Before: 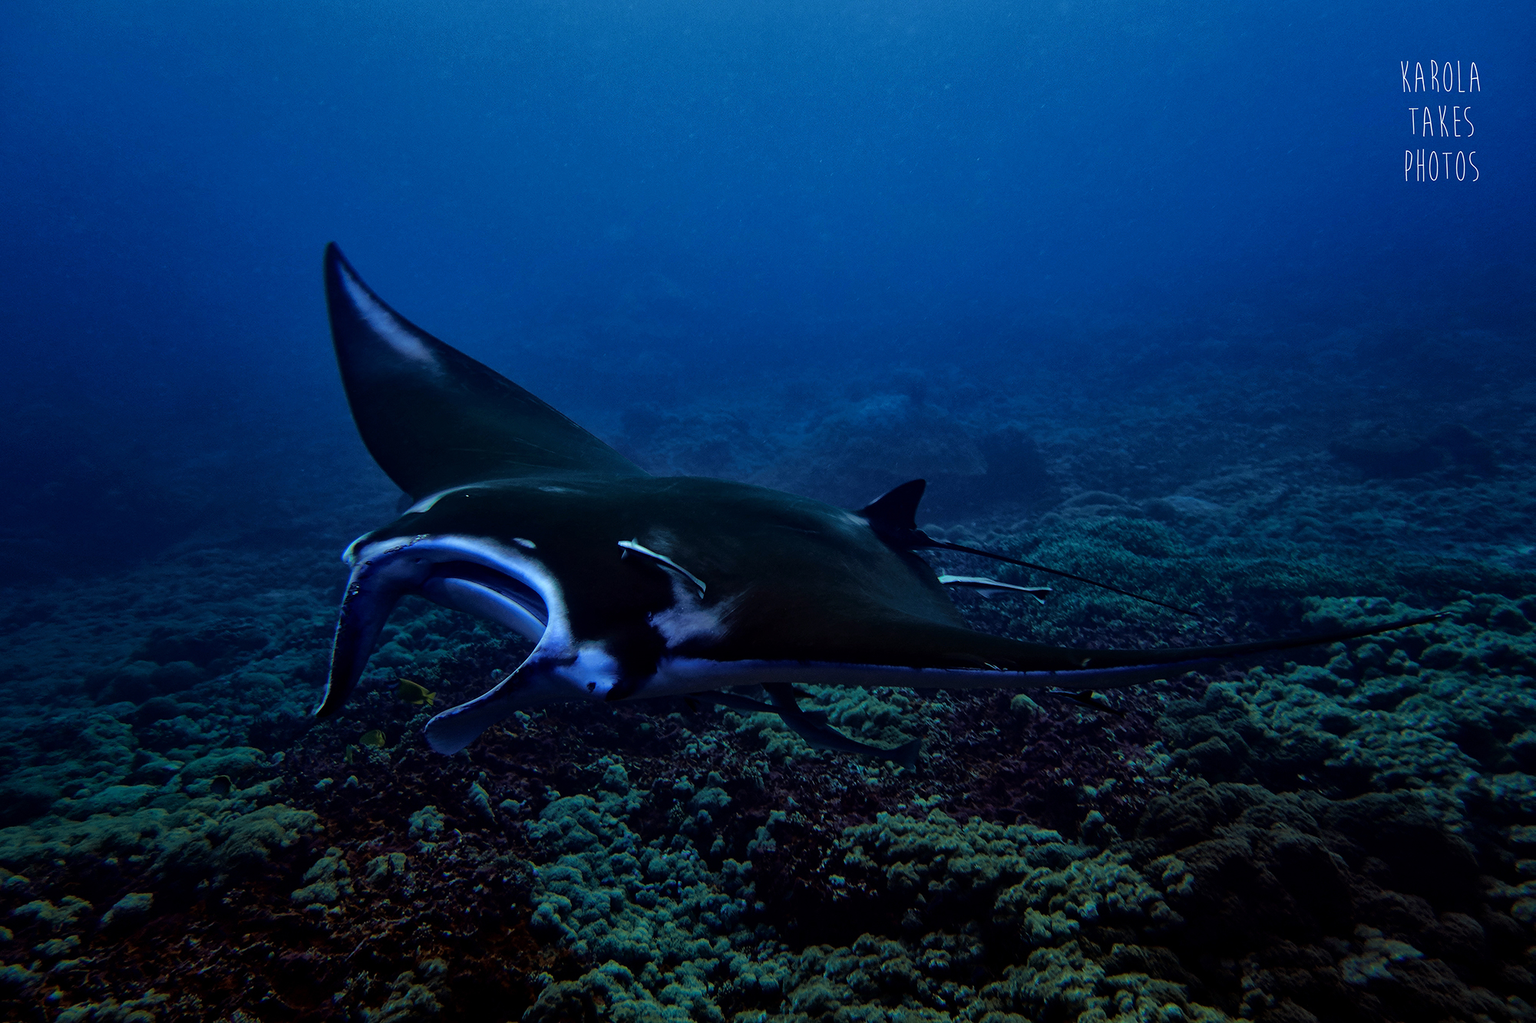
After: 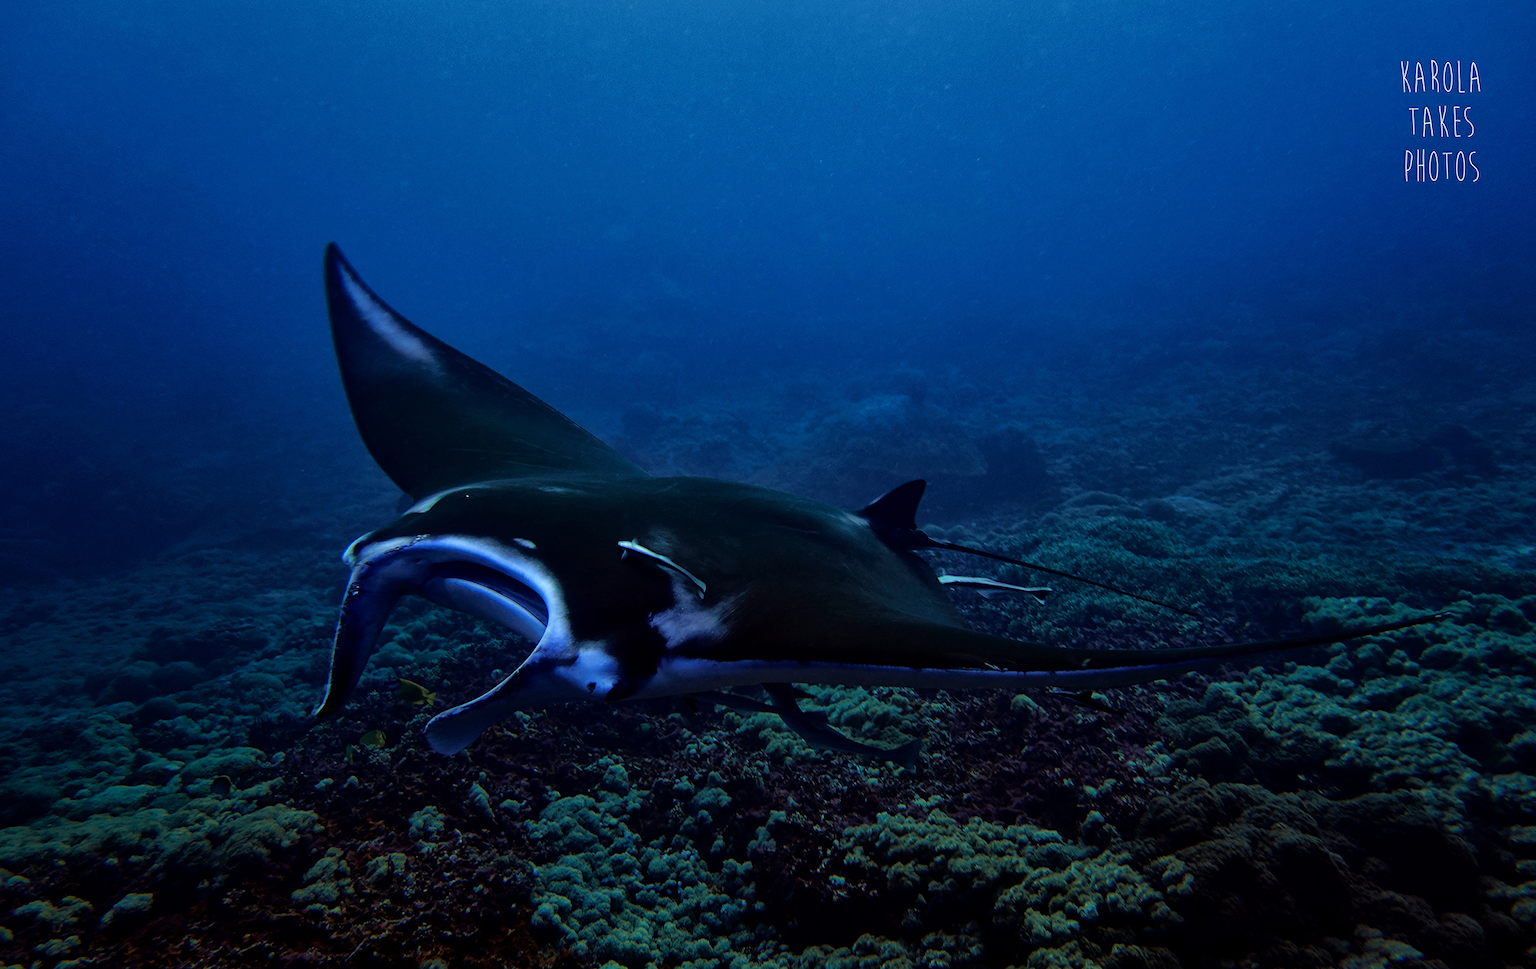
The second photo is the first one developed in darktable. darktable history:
crop and rotate: top 0.011%, bottom 5.172%
